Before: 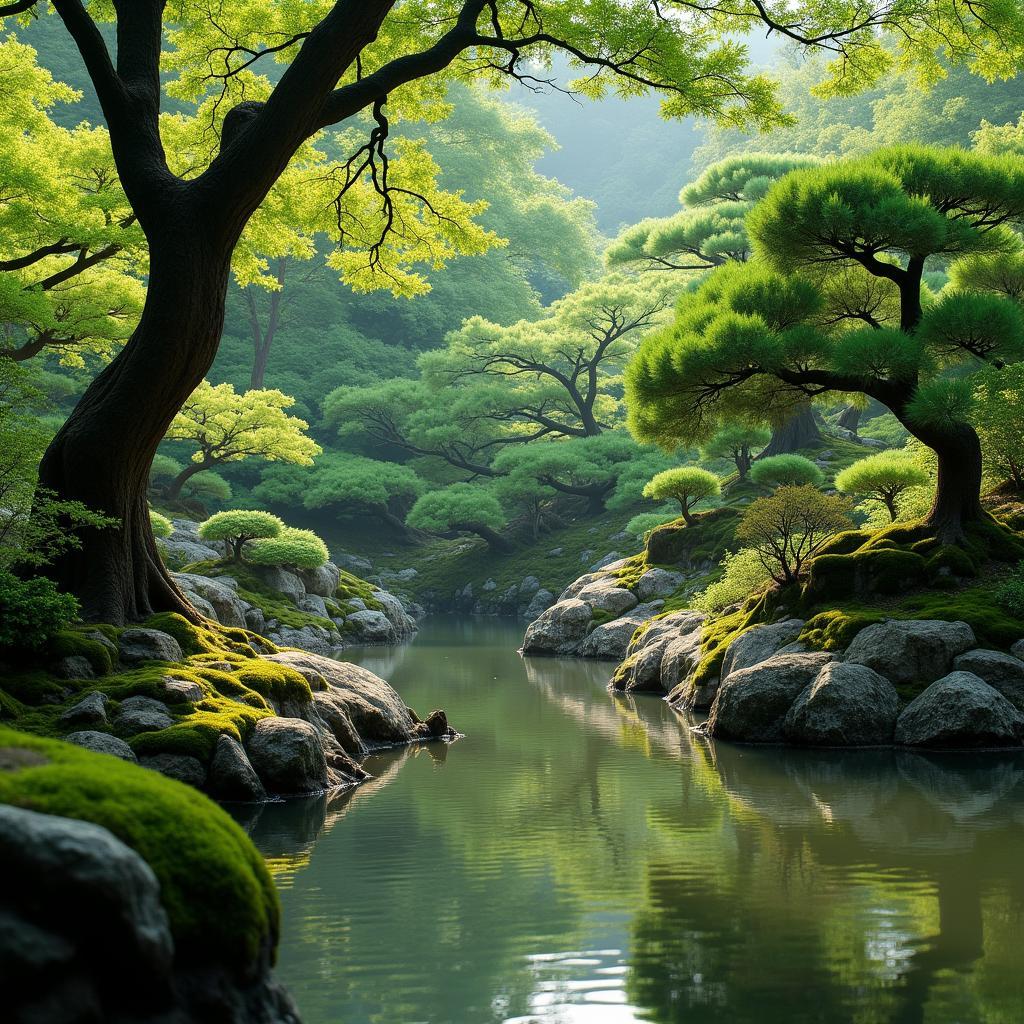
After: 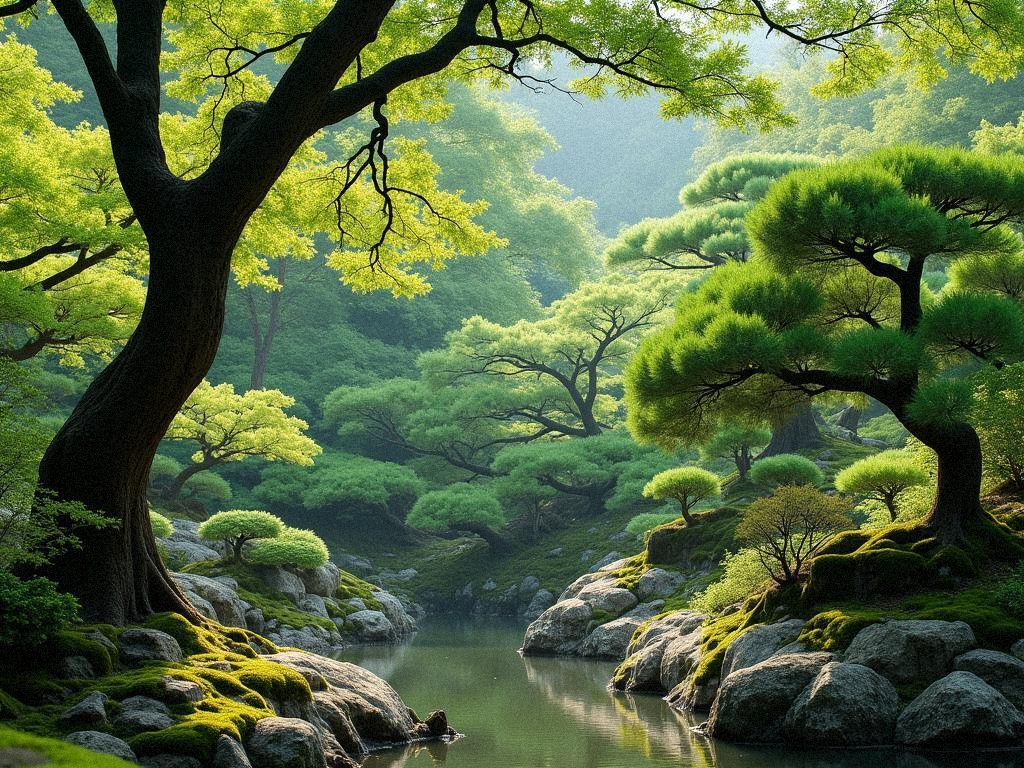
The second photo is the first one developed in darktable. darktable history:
crop: bottom 24.988%
grain: mid-tones bias 0%
